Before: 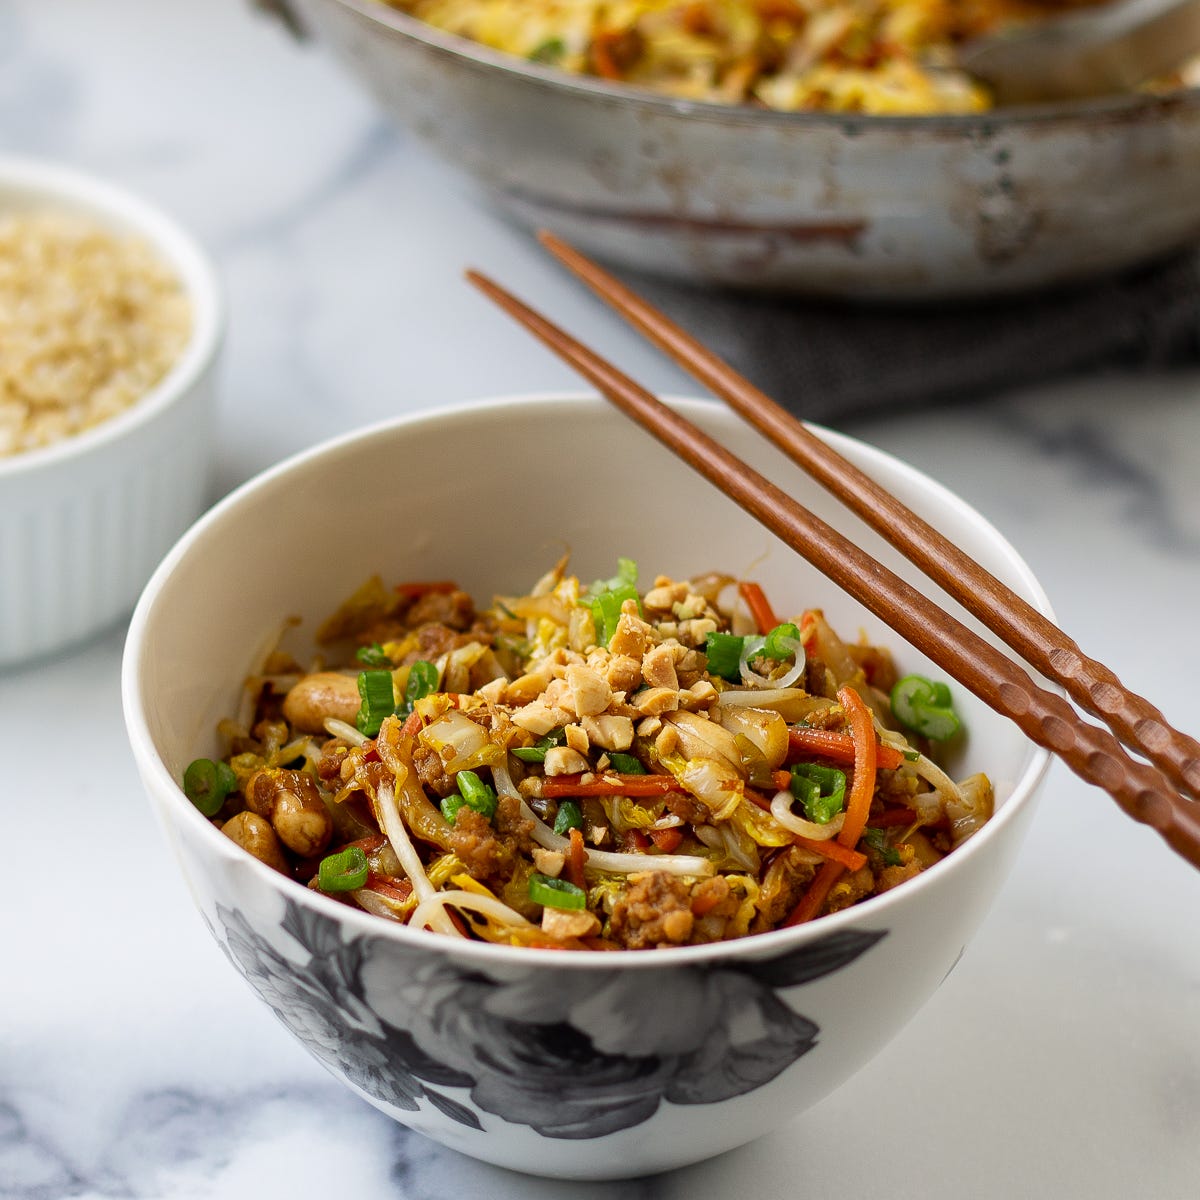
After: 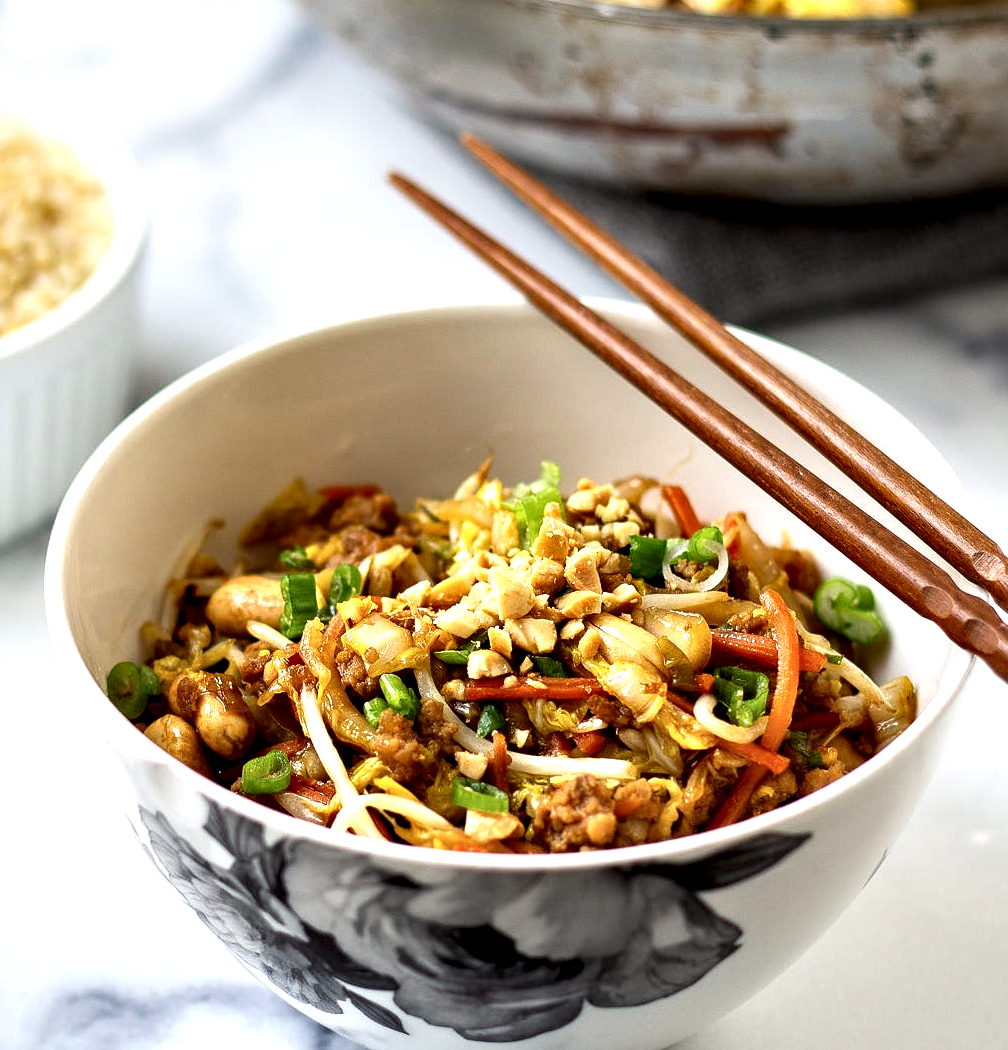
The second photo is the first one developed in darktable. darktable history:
exposure: black level correction -0.002, exposure 0.54 EV, compensate highlight preservation false
contrast equalizer: y [[0.601, 0.6, 0.598, 0.598, 0.6, 0.601], [0.5 ×6], [0.5 ×6], [0 ×6], [0 ×6]]
crop: left 6.464%, top 8.158%, right 9.531%, bottom 3.826%
